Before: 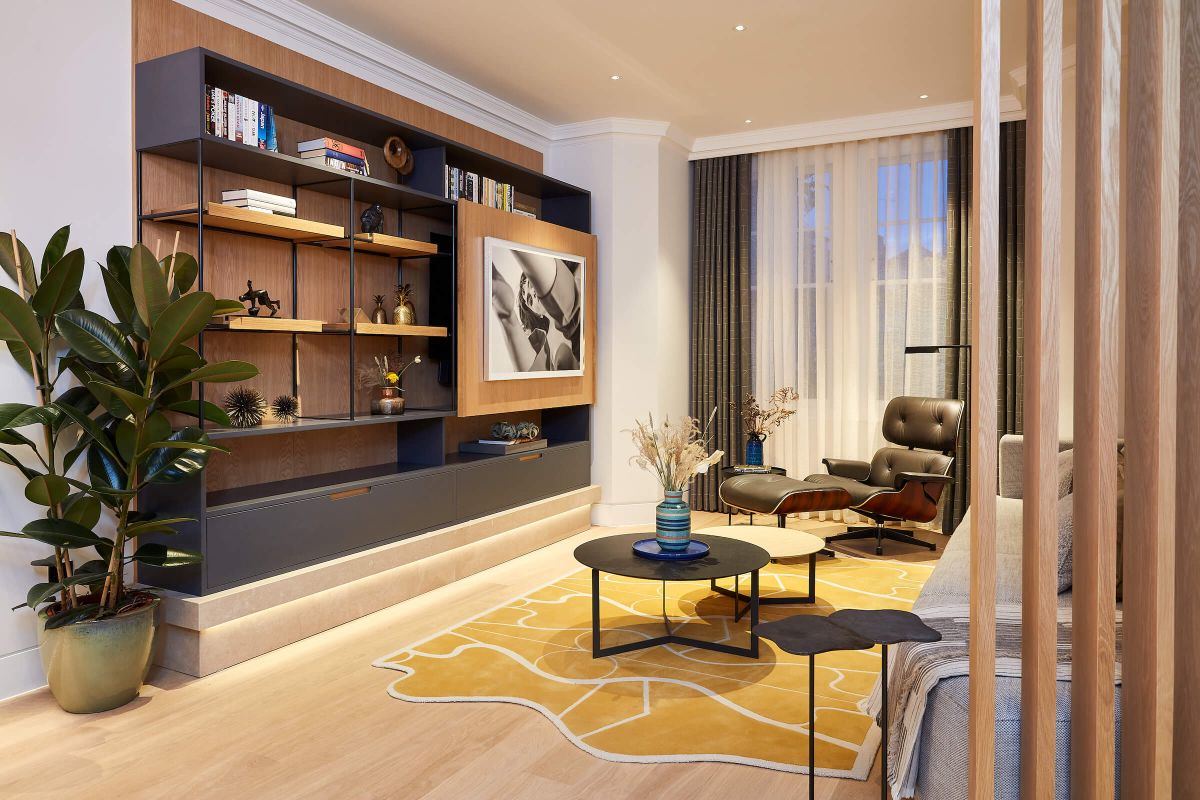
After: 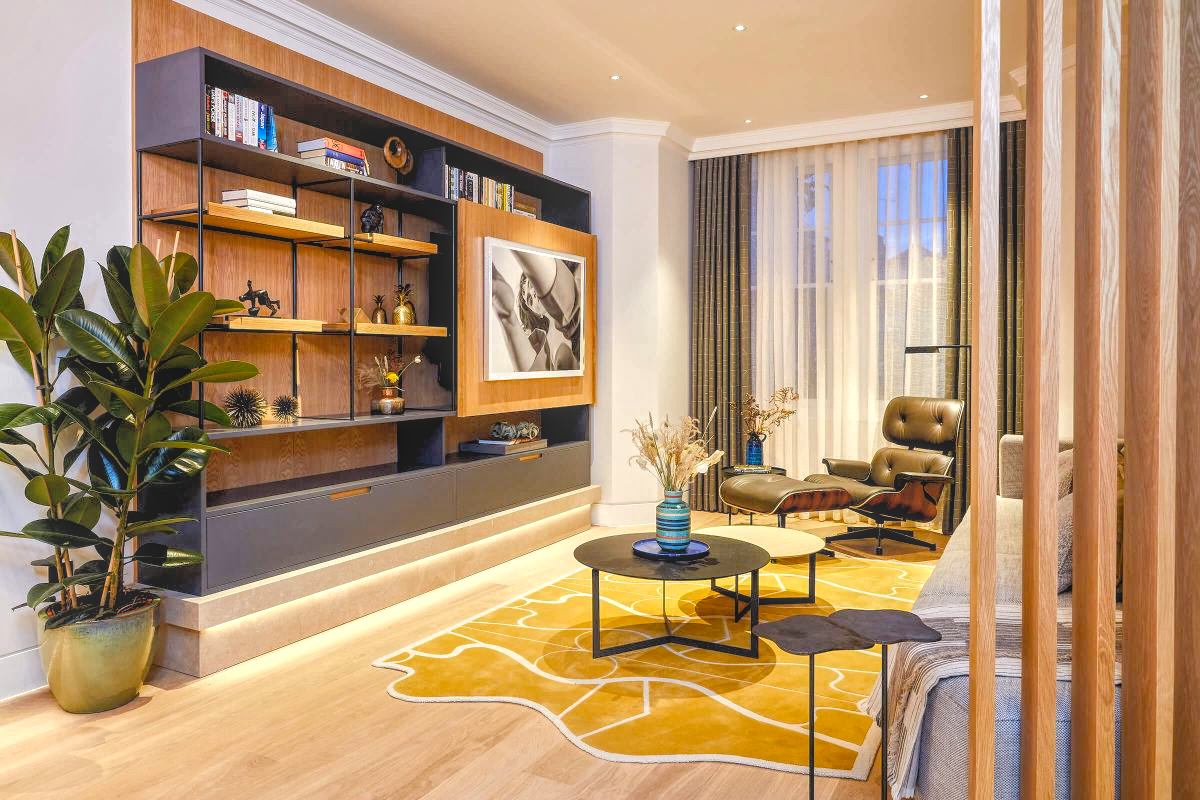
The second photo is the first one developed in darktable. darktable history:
rgb levels: levels [[0.01, 0.419, 0.839], [0, 0.5, 1], [0, 0.5, 1]]
local contrast: highlights 66%, shadows 33%, detail 166%, midtone range 0.2
color balance rgb: perceptual saturation grading › global saturation 35%, perceptual saturation grading › highlights -30%, perceptual saturation grading › shadows 35%, perceptual brilliance grading › global brilliance 3%, perceptual brilliance grading › highlights -3%, perceptual brilliance grading › shadows 3%
tone equalizer: on, module defaults
